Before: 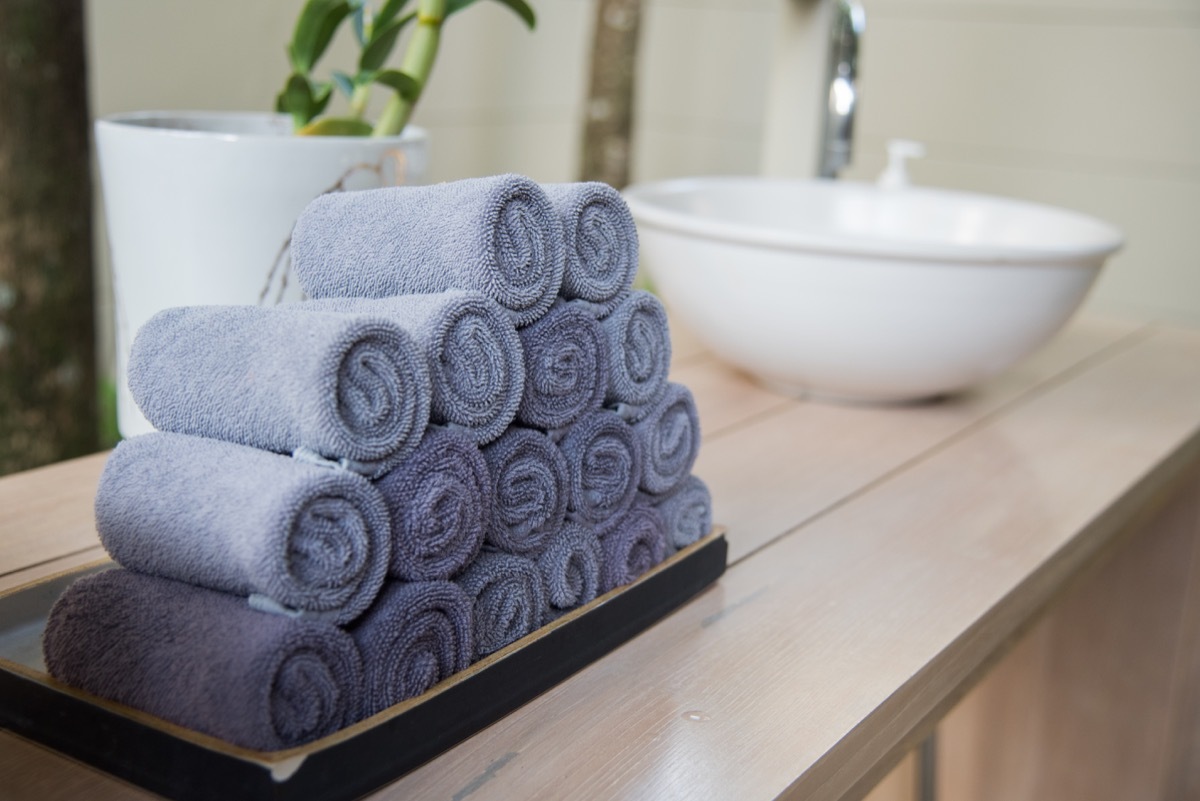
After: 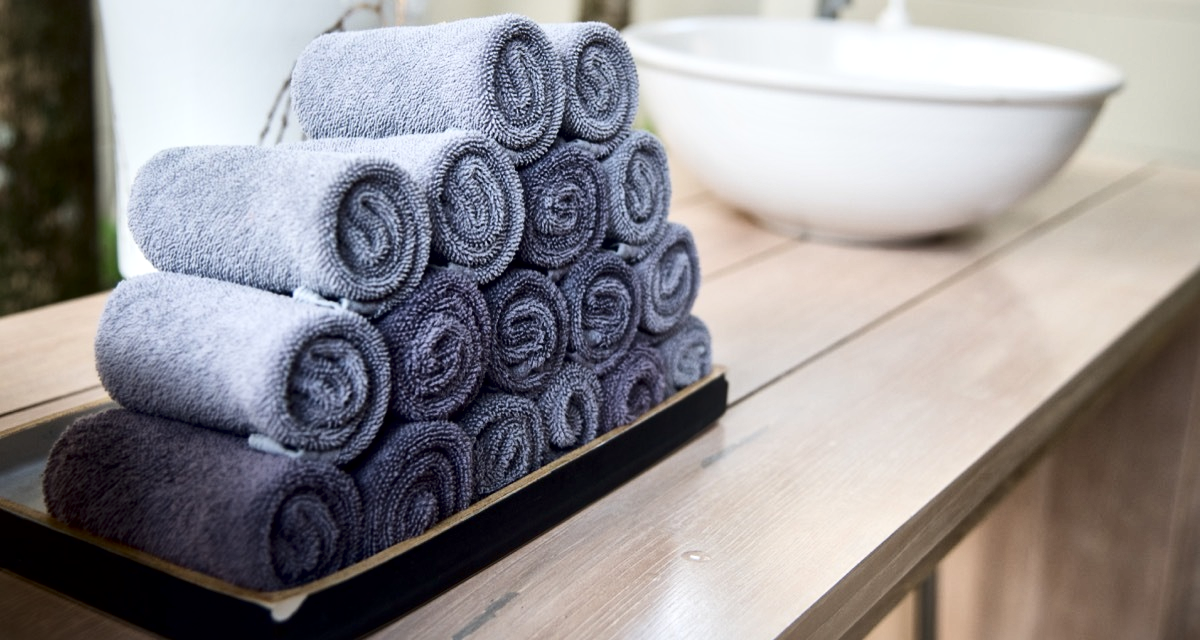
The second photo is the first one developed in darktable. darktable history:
local contrast: mode bilateral grid, contrast 20, coarseness 50, detail 179%, midtone range 0.2
crop and rotate: top 19.998%
contrast brightness saturation: contrast 0.28
